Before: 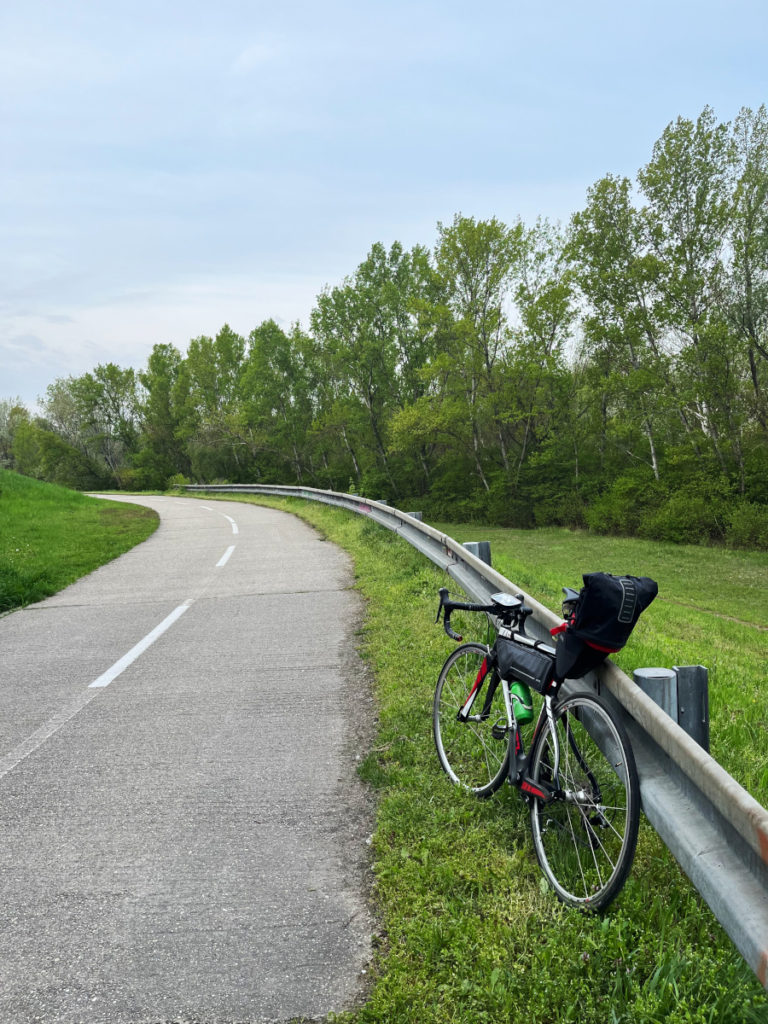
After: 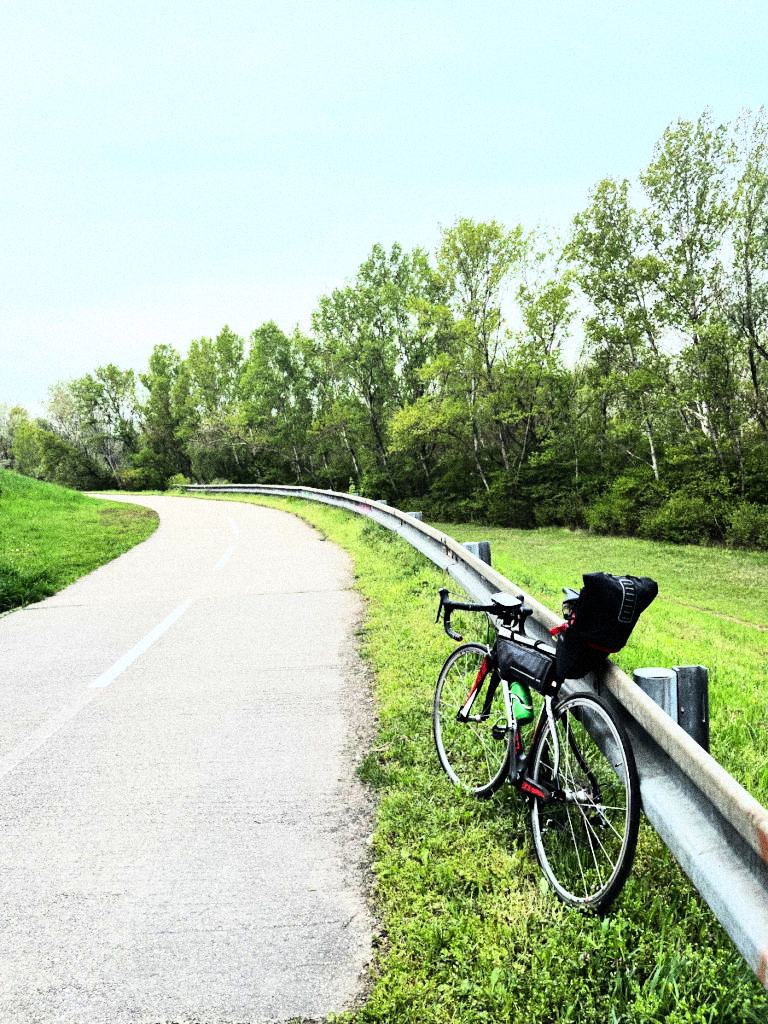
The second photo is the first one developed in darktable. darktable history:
rgb curve: curves: ch0 [(0, 0) (0.21, 0.15) (0.24, 0.21) (0.5, 0.75) (0.75, 0.96) (0.89, 0.99) (1, 1)]; ch1 [(0, 0.02) (0.21, 0.13) (0.25, 0.2) (0.5, 0.67) (0.75, 0.9) (0.89, 0.97) (1, 1)]; ch2 [(0, 0.02) (0.21, 0.13) (0.25, 0.2) (0.5, 0.67) (0.75, 0.9) (0.89, 0.97) (1, 1)], compensate middle gray true
grain: coarseness 14.49 ISO, strength 48.04%, mid-tones bias 35%
